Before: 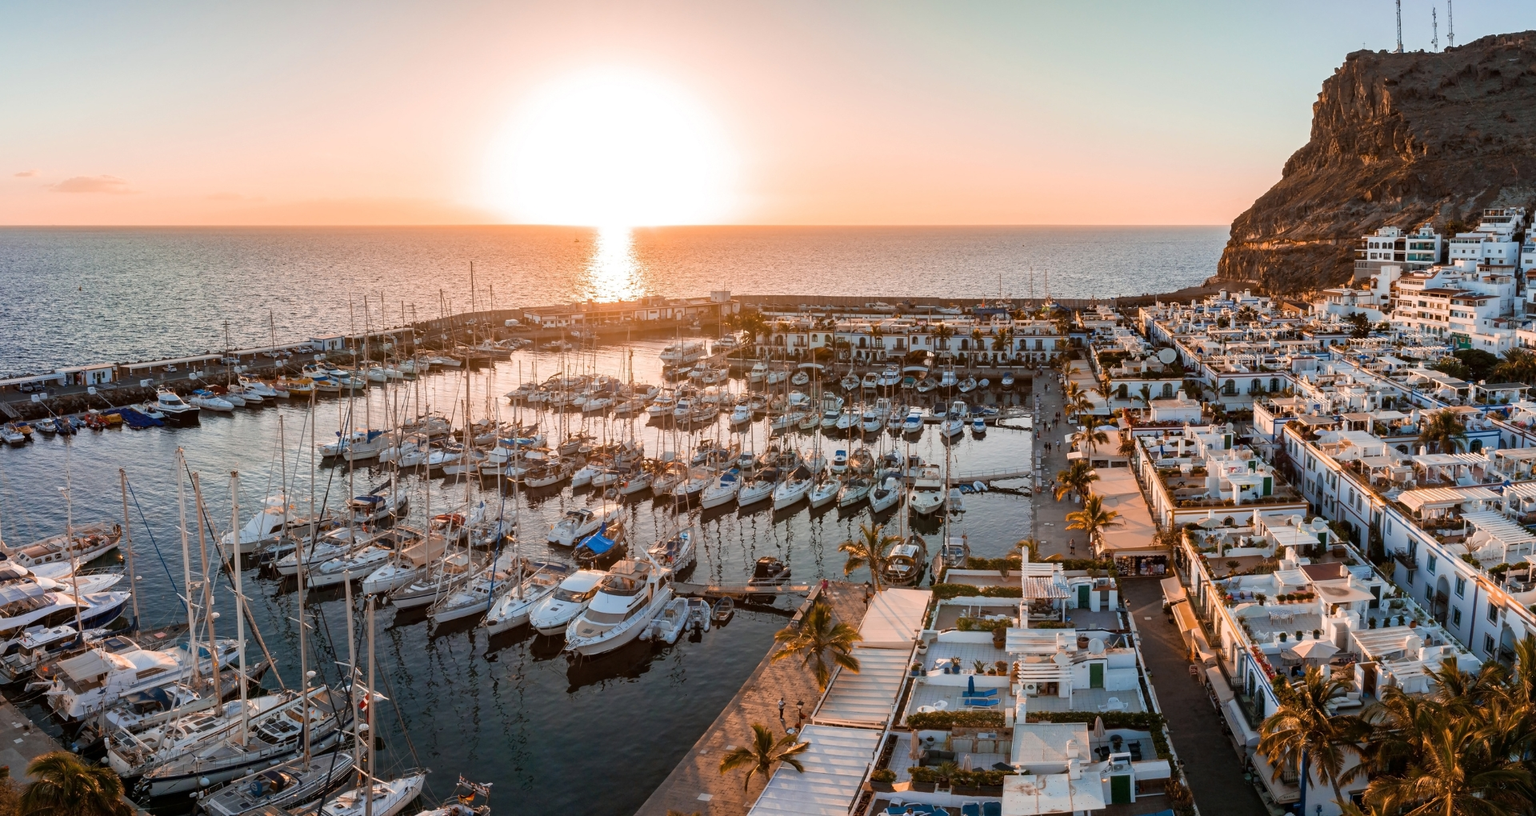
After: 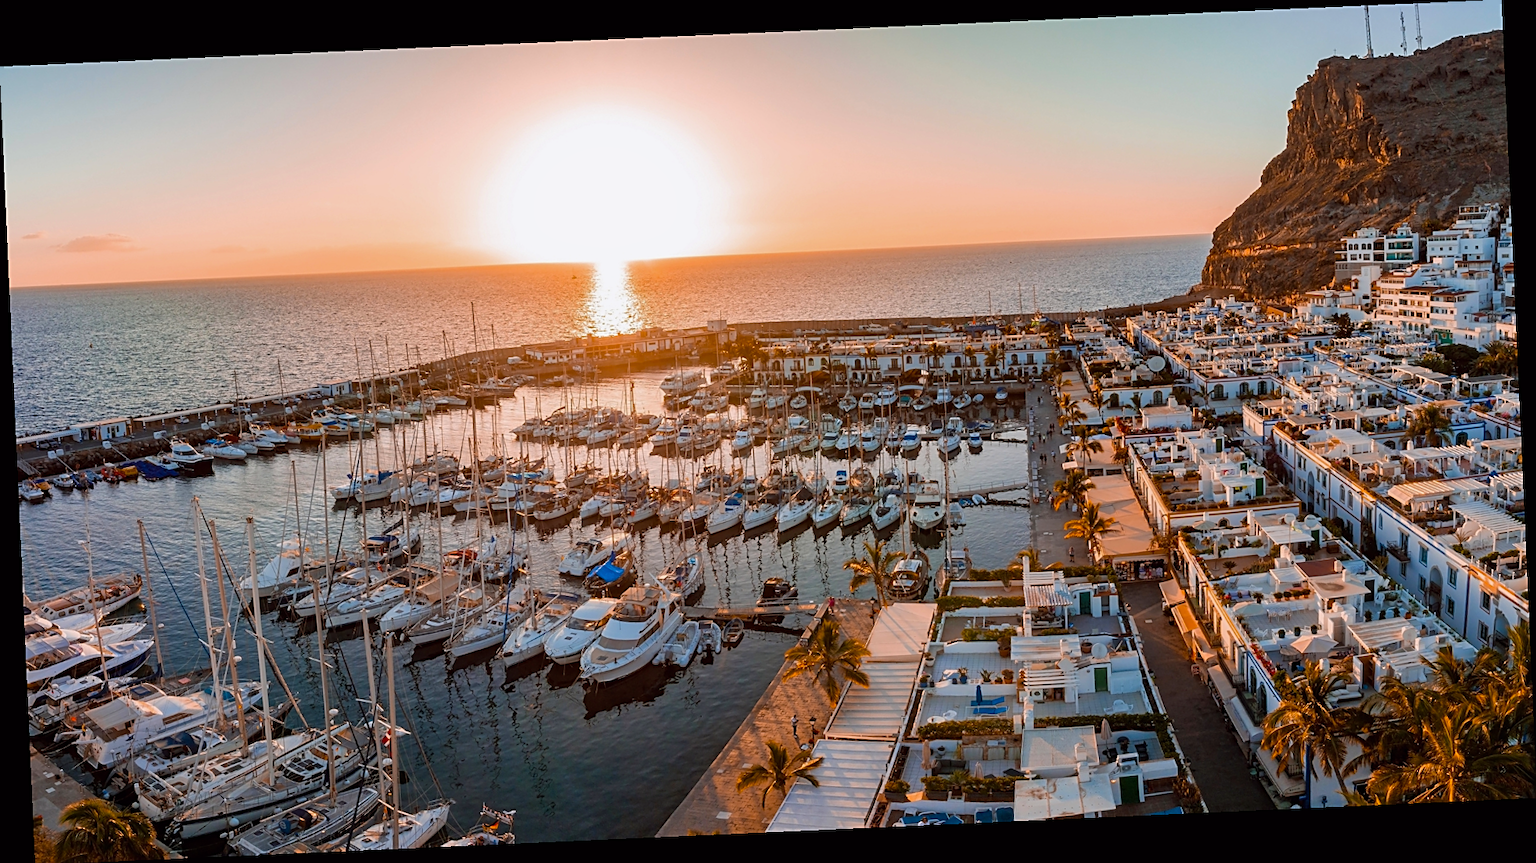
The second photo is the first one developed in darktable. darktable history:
sharpen: on, module defaults
rotate and perspective: rotation -2.56°, automatic cropping off
color balance: lift [1, 1.001, 0.999, 1.001], gamma [1, 1.004, 1.007, 0.993], gain [1, 0.991, 0.987, 1.013], contrast 10%, output saturation 120%
tone equalizer: -8 EV 0.25 EV, -7 EV 0.417 EV, -6 EV 0.417 EV, -5 EV 0.25 EV, -3 EV -0.25 EV, -2 EV -0.417 EV, -1 EV -0.417 EV, +0 EV -0.25 EV, edges refinement/feathering 500, mask exposure compensation -1.57 EV, preserve details guided filter
